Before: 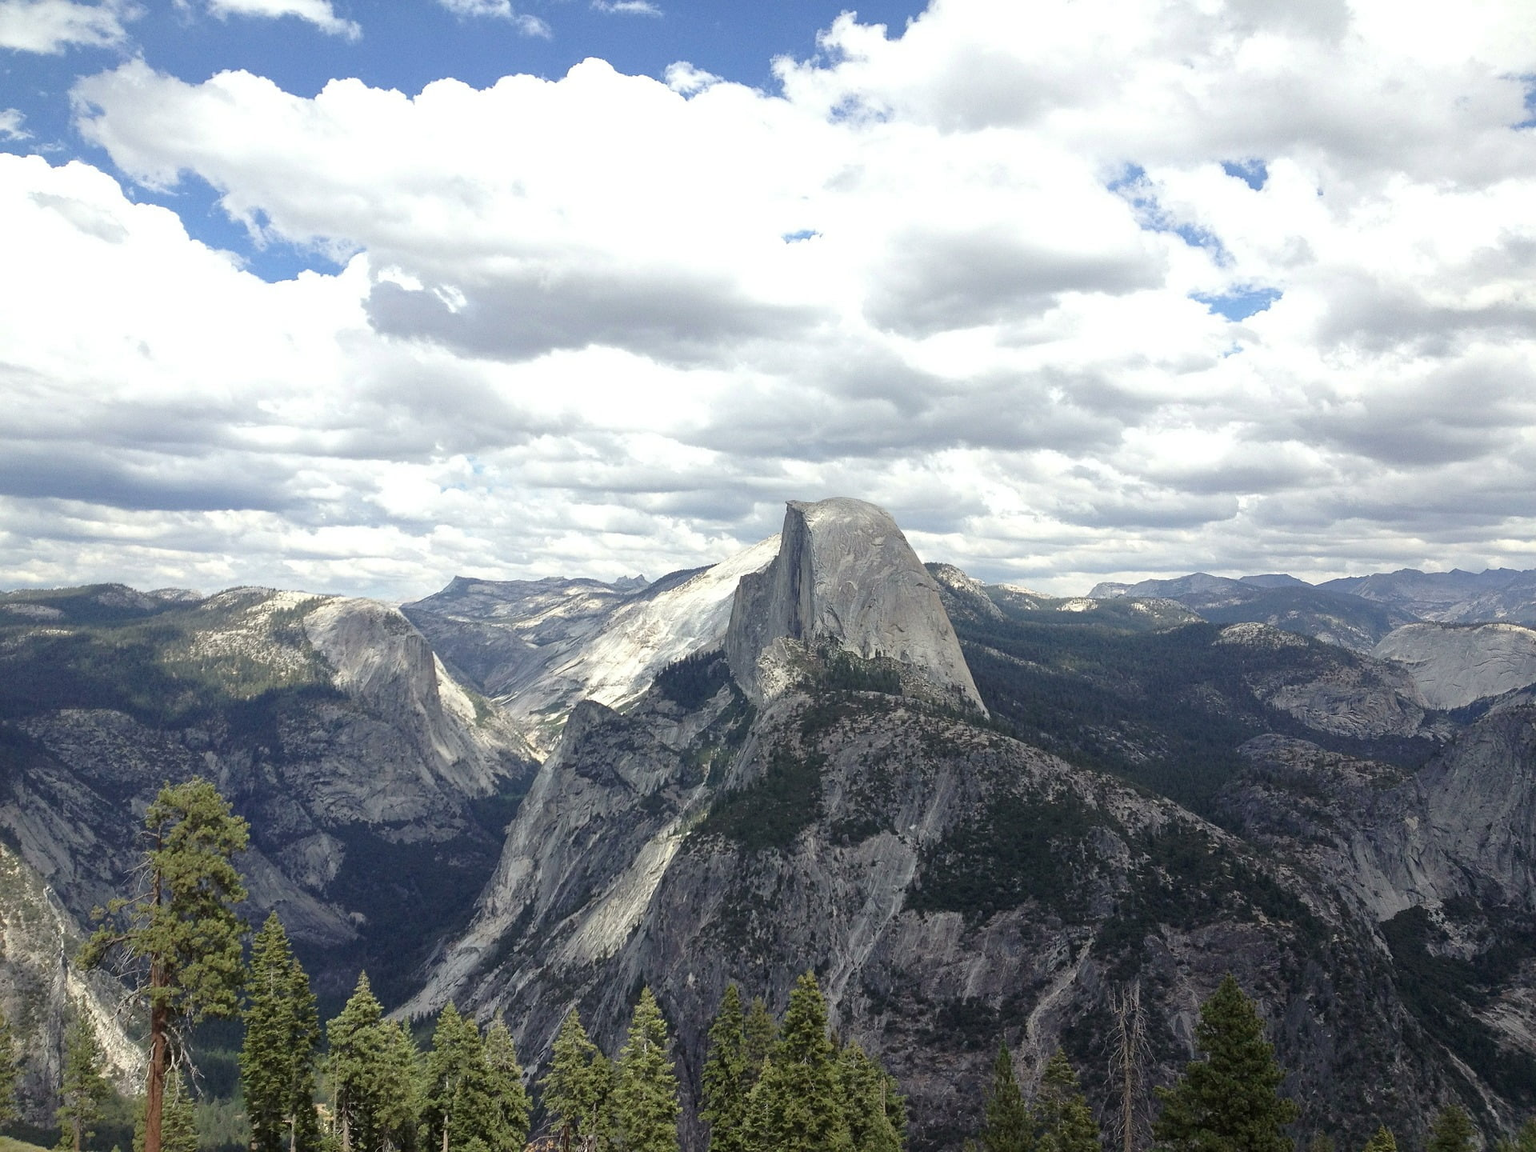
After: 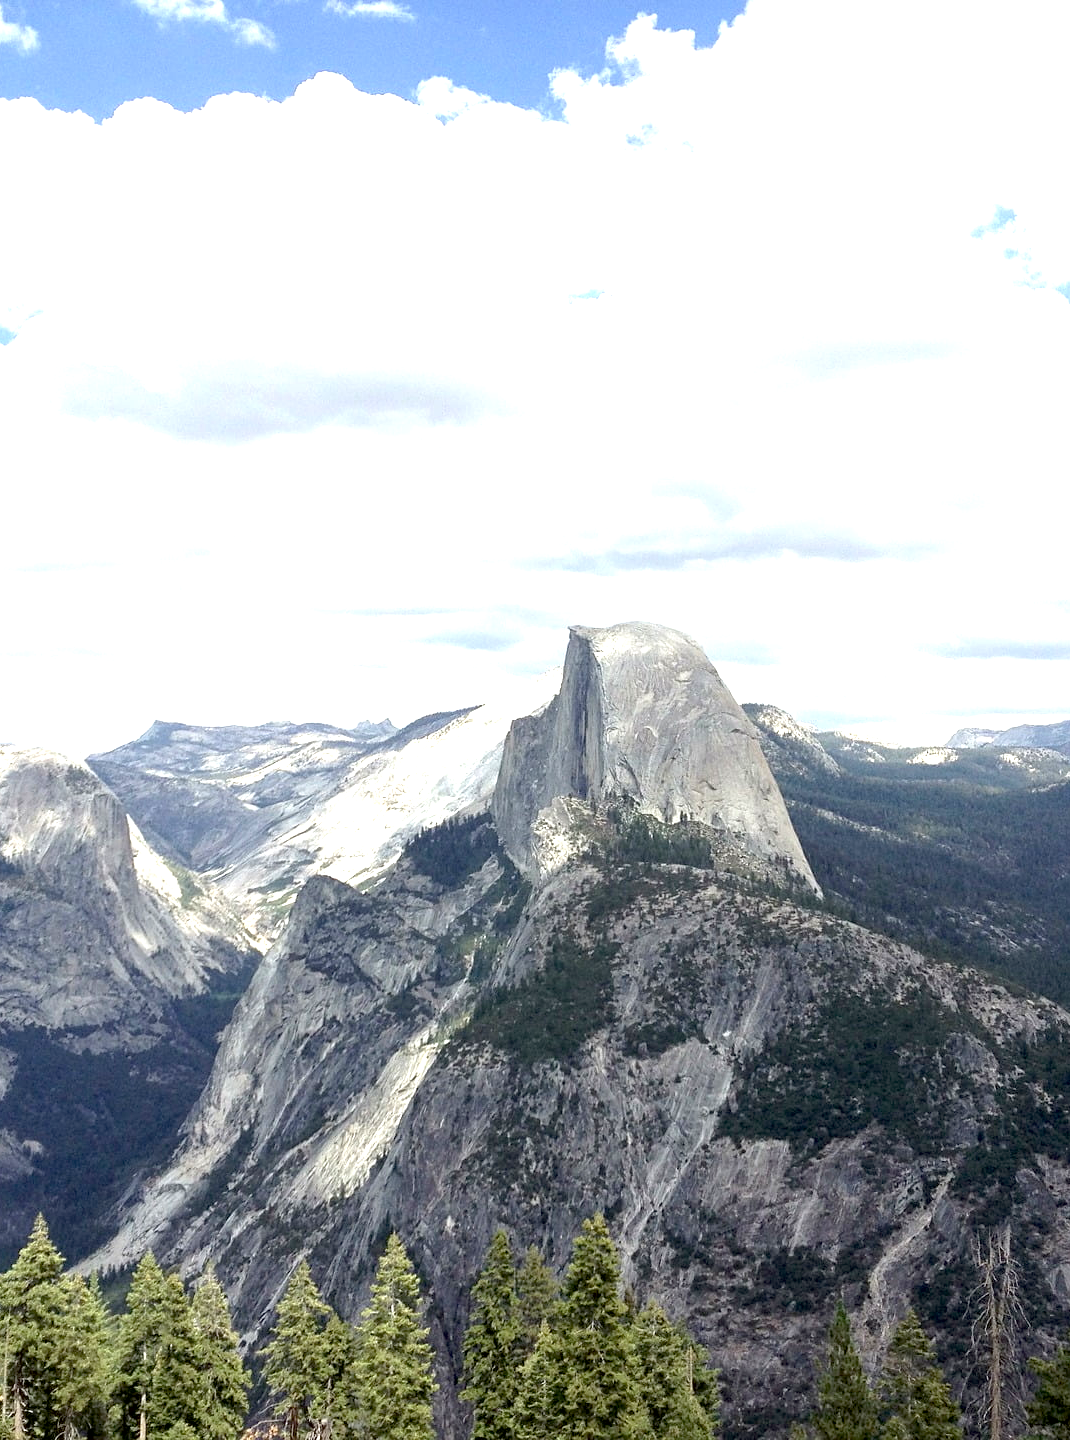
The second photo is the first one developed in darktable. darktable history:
exposure: black level correction 0.008, exposure 0.981 EV, compensate highlight preservation false
contrast brightness saturation: saturation -0.041
crop: left 21.571%, right 22.672%
